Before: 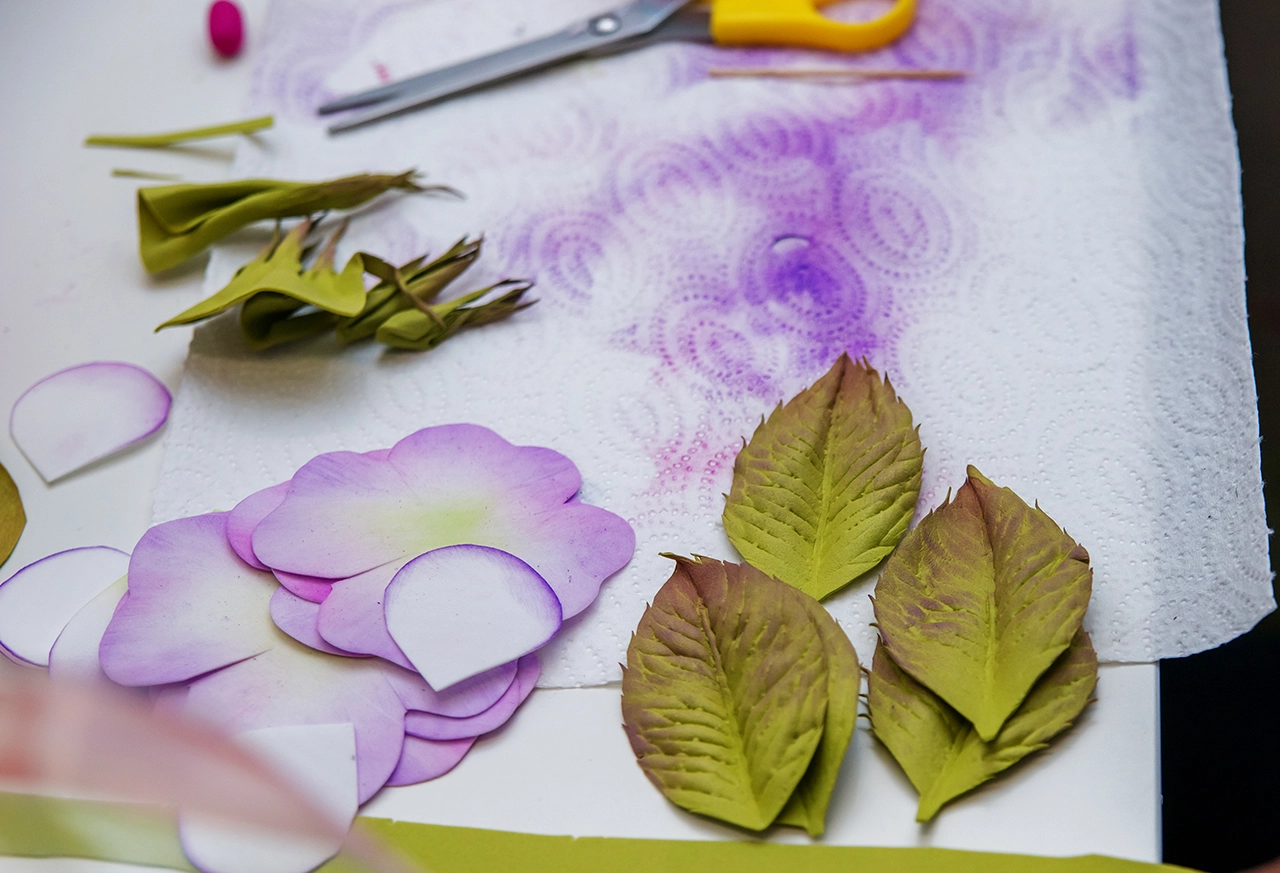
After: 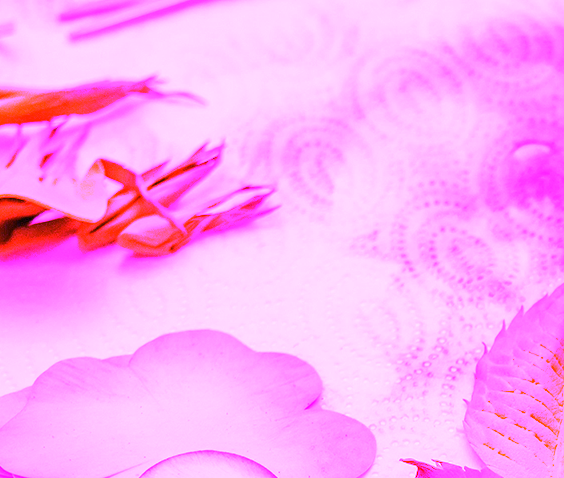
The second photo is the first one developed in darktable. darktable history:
white balance: red 8, blue 8
crop: left 20.248%, top 10.86%, right 35.675%, bottom 34.321%
